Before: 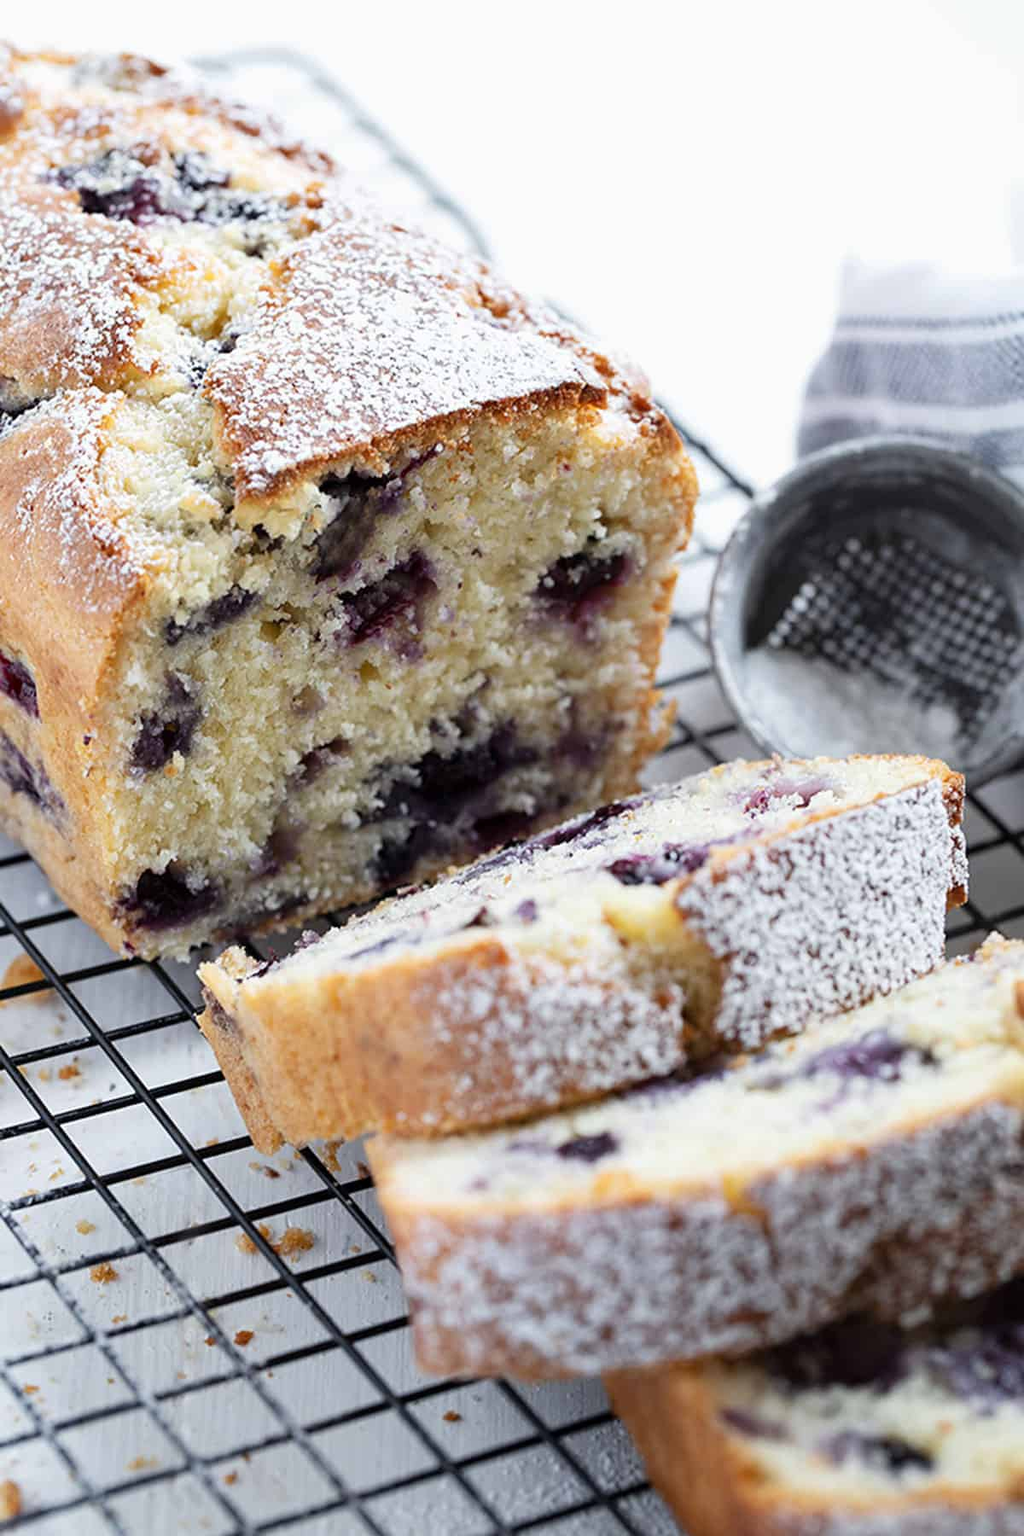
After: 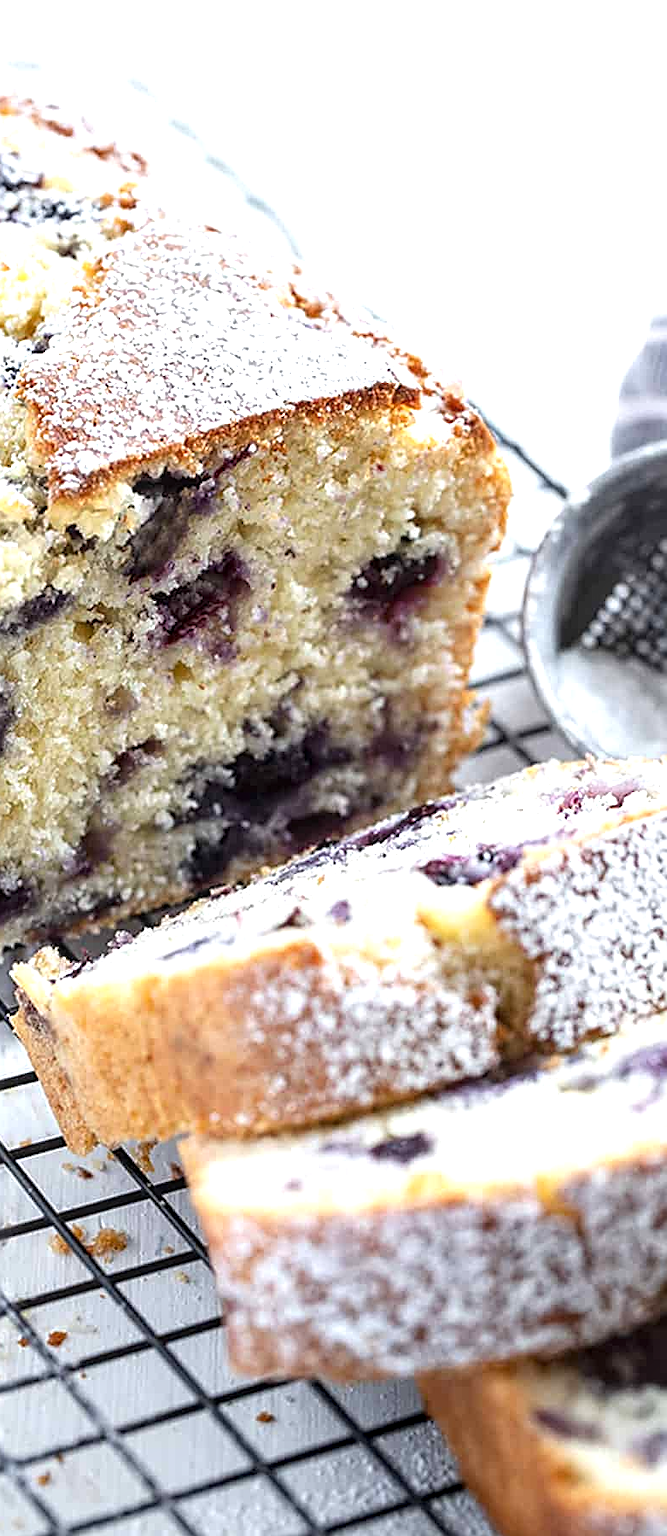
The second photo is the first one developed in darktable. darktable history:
crop and rotate: left 18.327%, right 16.47%
local contrast: on, module defaults
exposure: exposure 0.576 EV, compensate highlight preservation false
sharpen: on, module defaults
